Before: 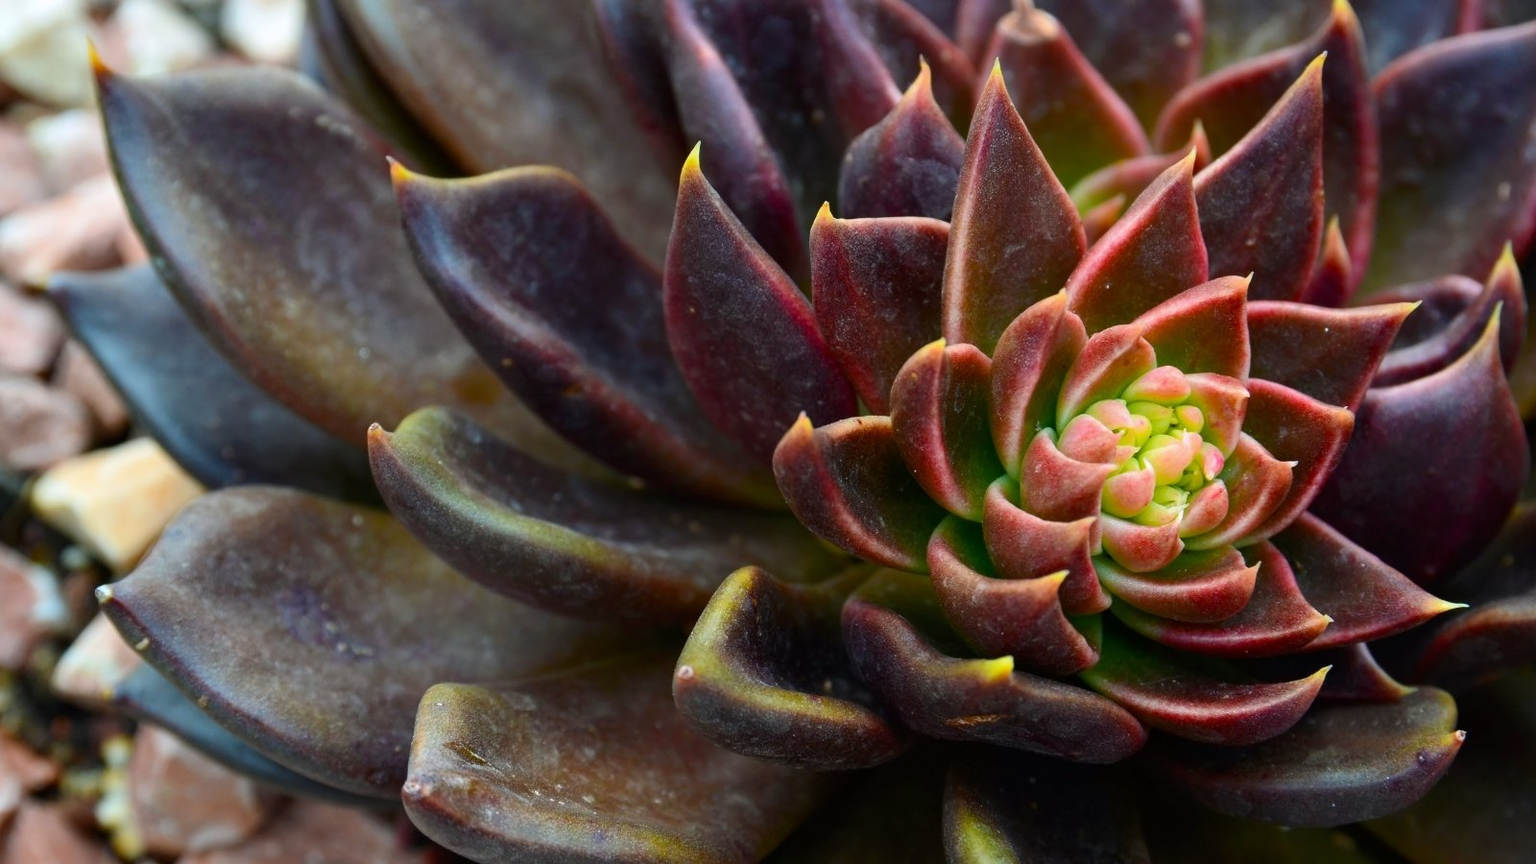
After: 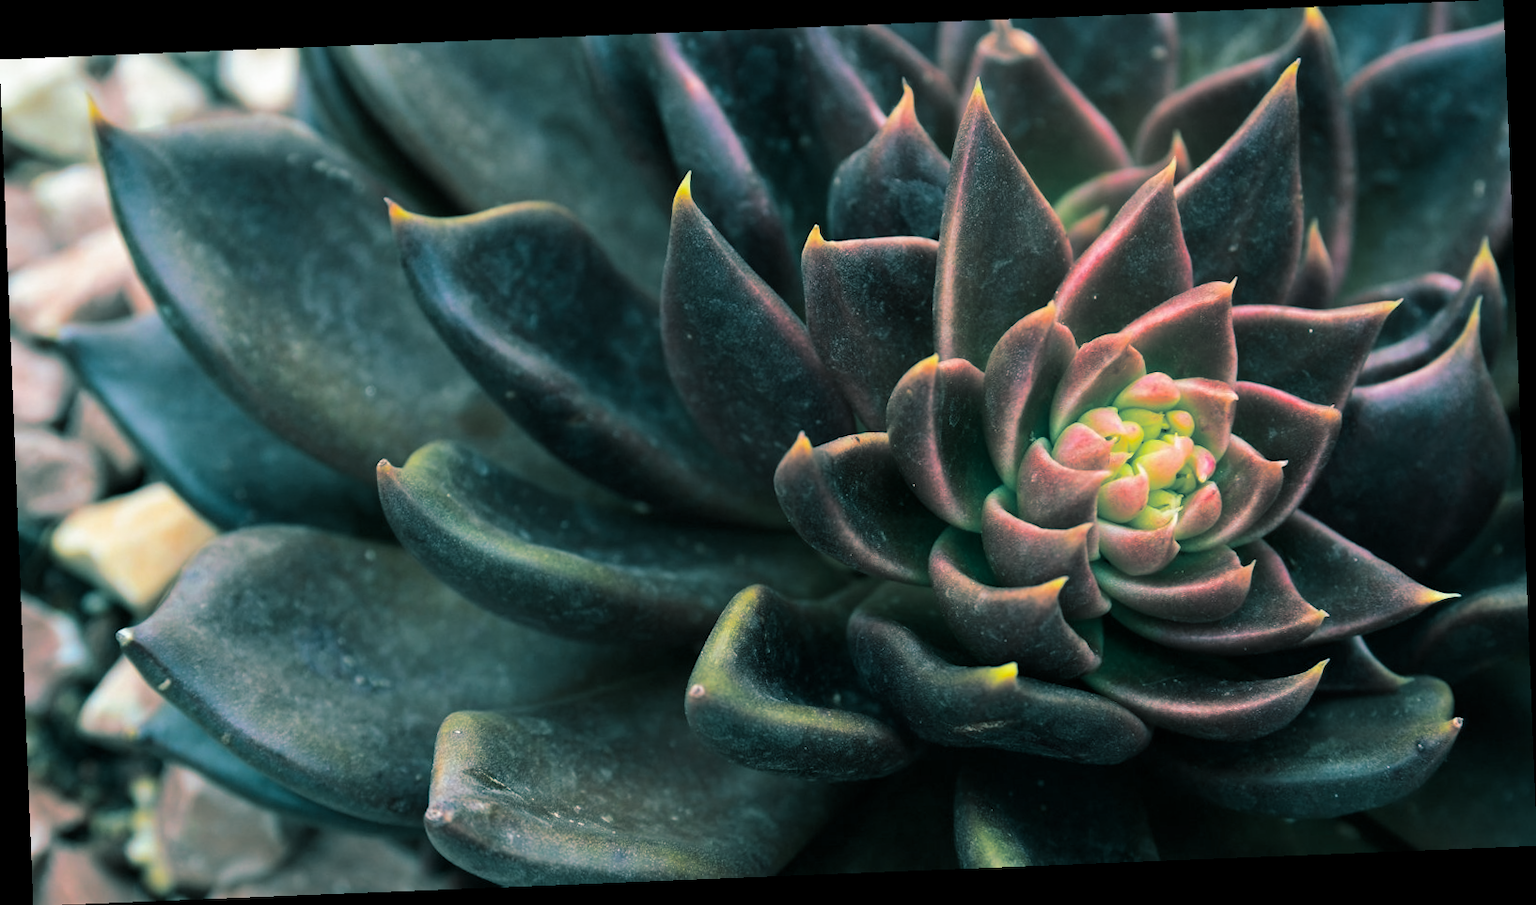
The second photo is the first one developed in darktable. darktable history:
rotate and perspective: rotation -2.29°, automatic cropping off
split-toning: shadows › hue 186.43°, highlights › hue 49.29°, compress 30.29%
